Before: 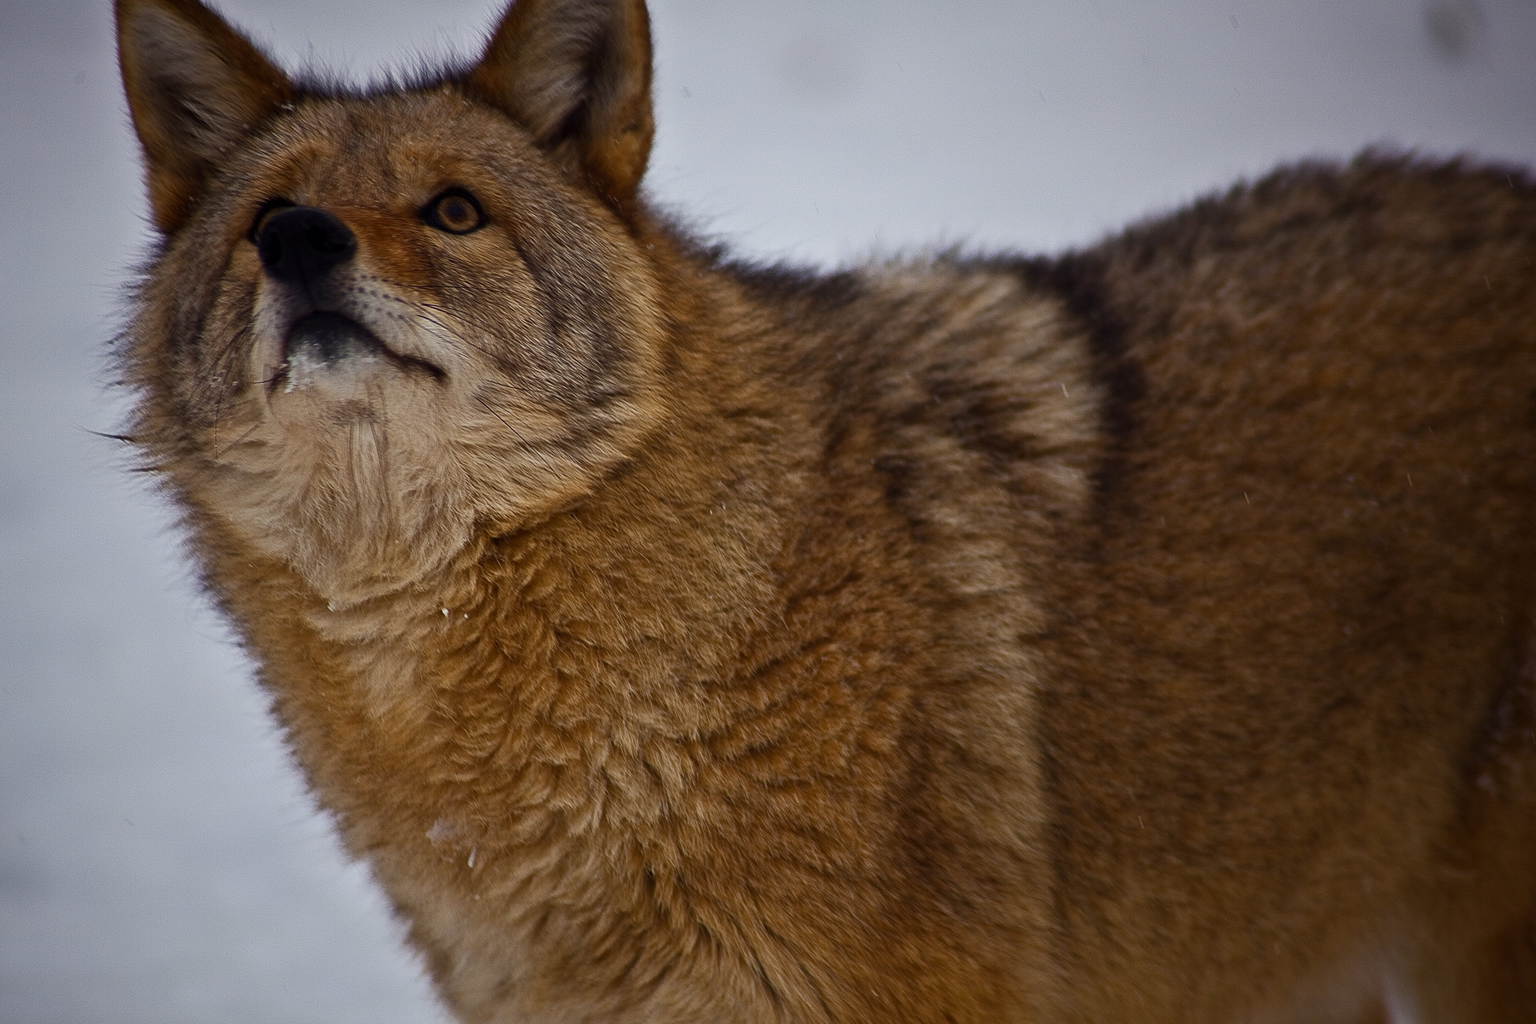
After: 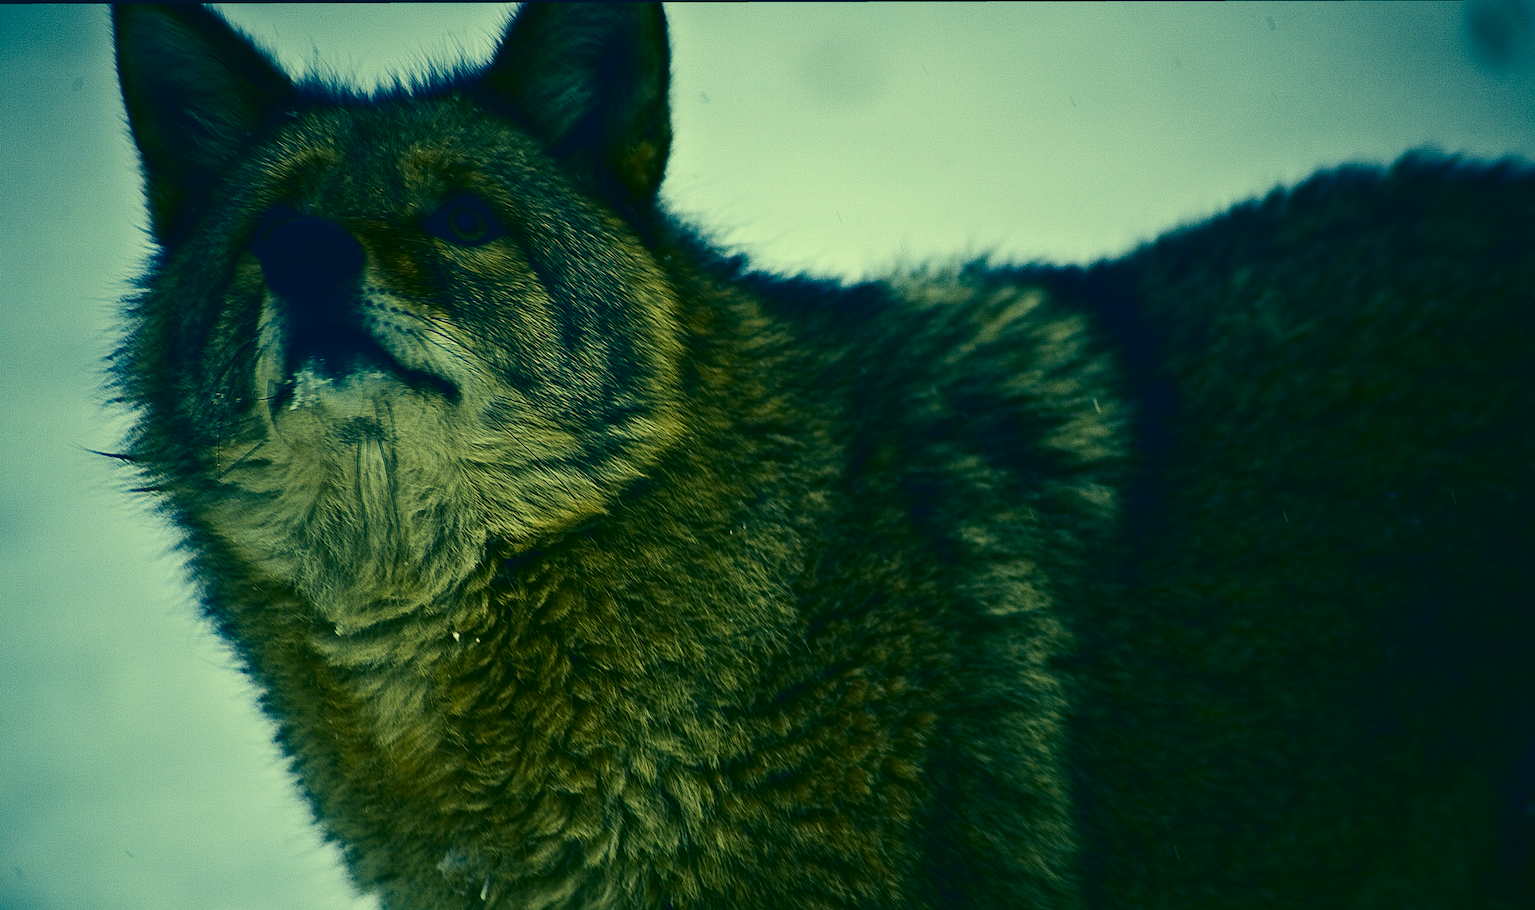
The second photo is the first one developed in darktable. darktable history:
exposure: exposure 0.215 EV, compensate highlight preservation false
color correction: highlights a* -15.7, highlights b* 39.7, shadows a* -39.26, shadows b* -26.1
contrast brightness saturation: contrast 0.242, brightness -0.223, saturation 0.147
crop and rotate: angle 0.136°, left 0.383%, right 3.094%, bottom 14.311%
